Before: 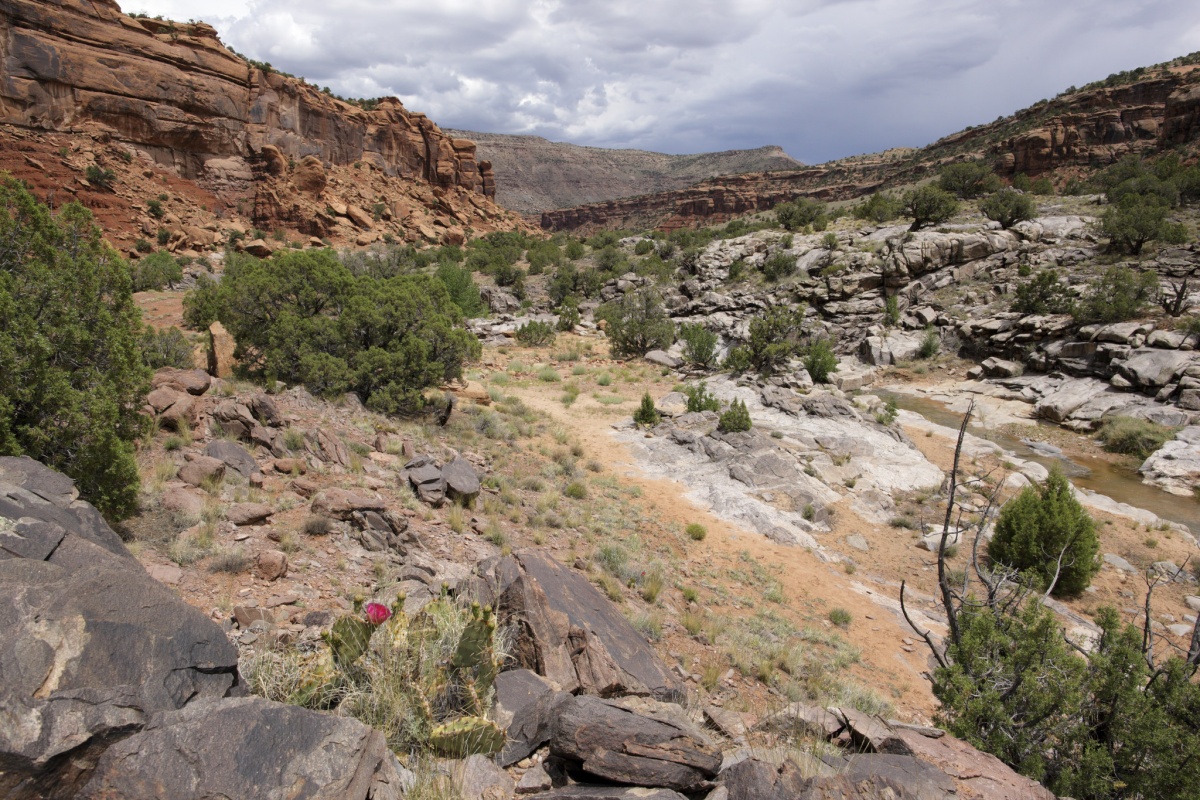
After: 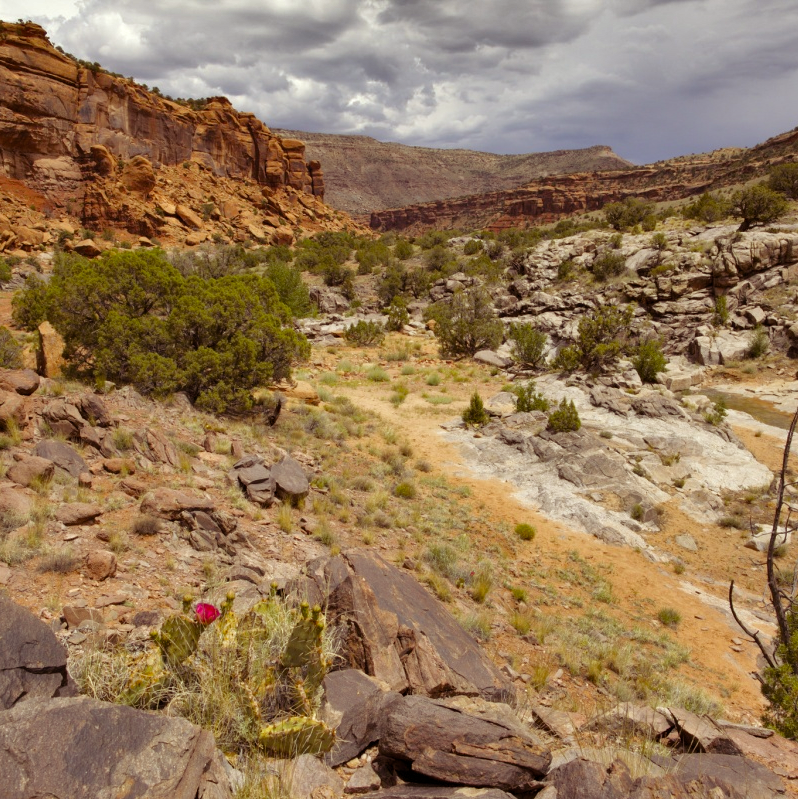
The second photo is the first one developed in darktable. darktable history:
shadows and highlights: shadows 24.3, highlights -79.42, soften with gaussian
crop and rotate: left 14.302%, right 19.177%
color balance rgb: shadows lift › luminance 0.437%, shadows lift › chroma 6.779%, shadows lift › hue 300.01°, power › chroma 2.495%, power › hue 69.71°, perceptual saturation grading › global saturation 35.268%, global vibrance -23.222%
